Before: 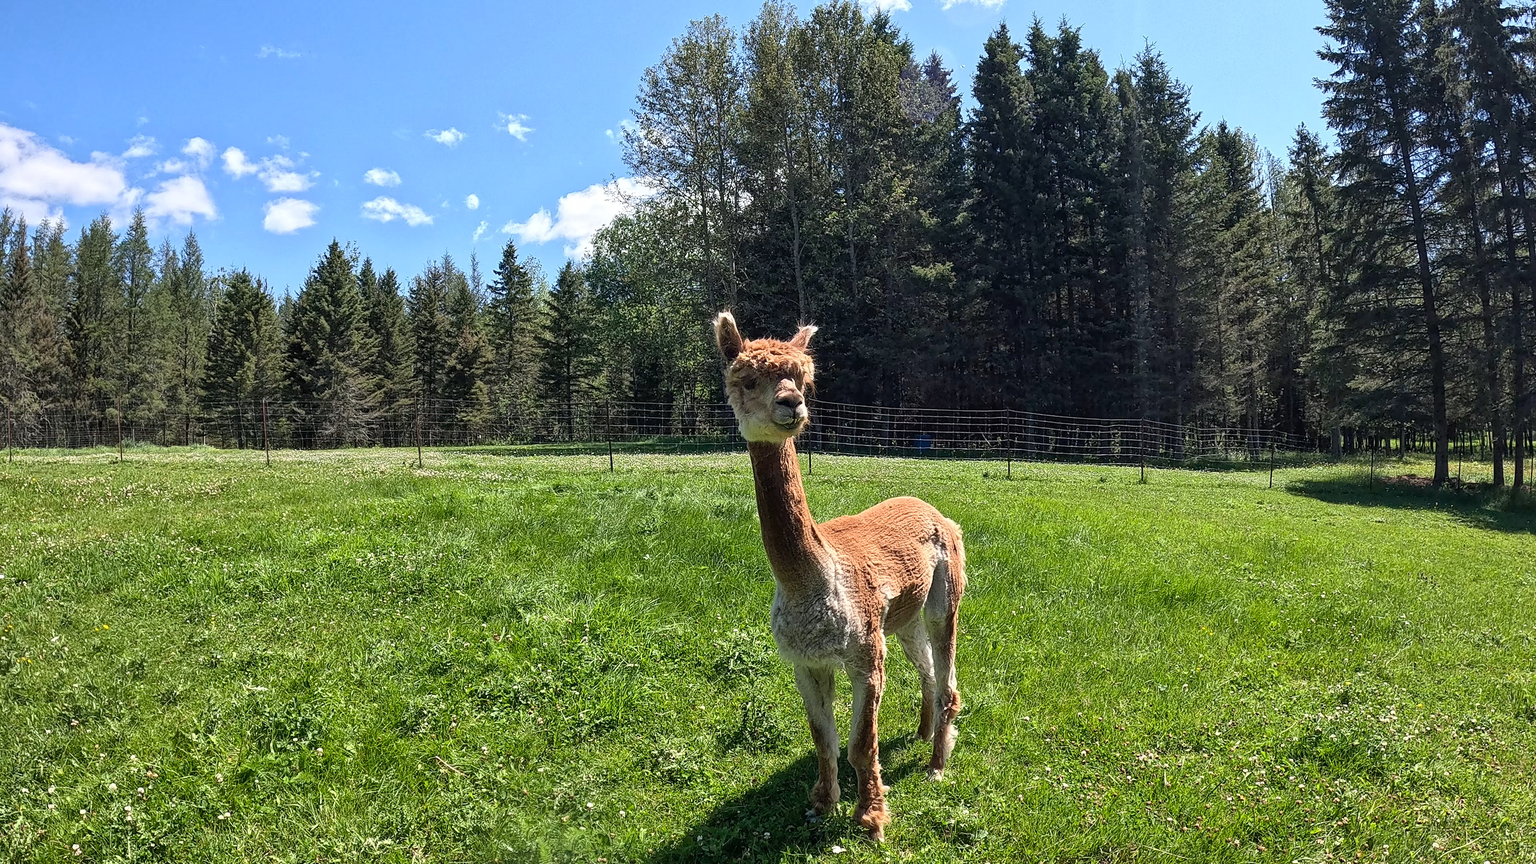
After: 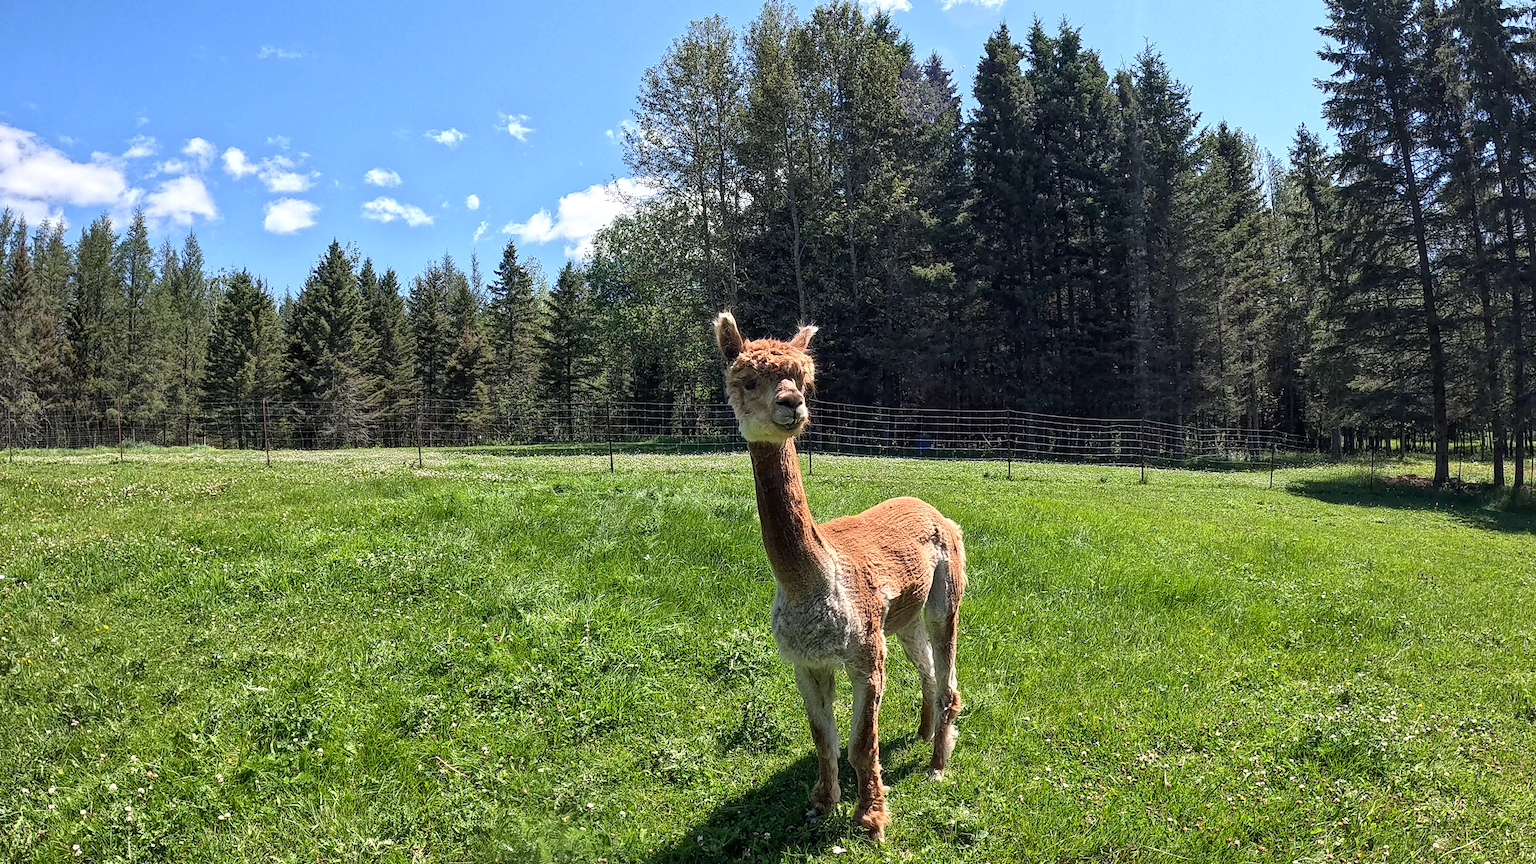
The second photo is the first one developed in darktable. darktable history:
local contrast: highlights 101%, shadows 98%, detail 120%, midtone range 0.2
